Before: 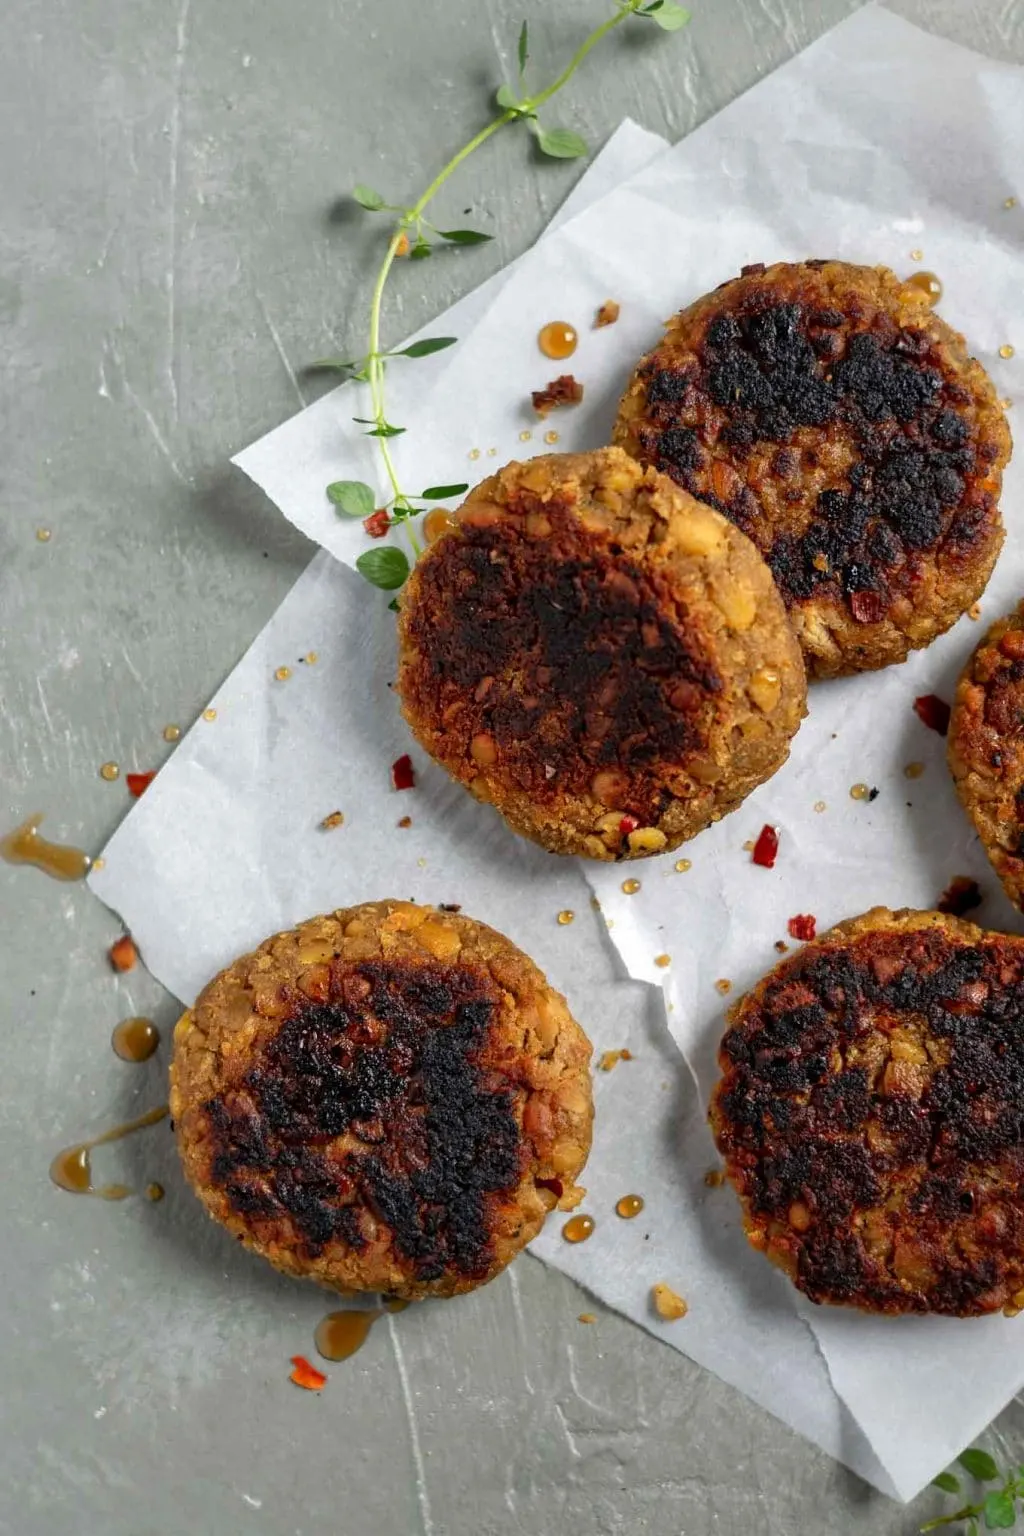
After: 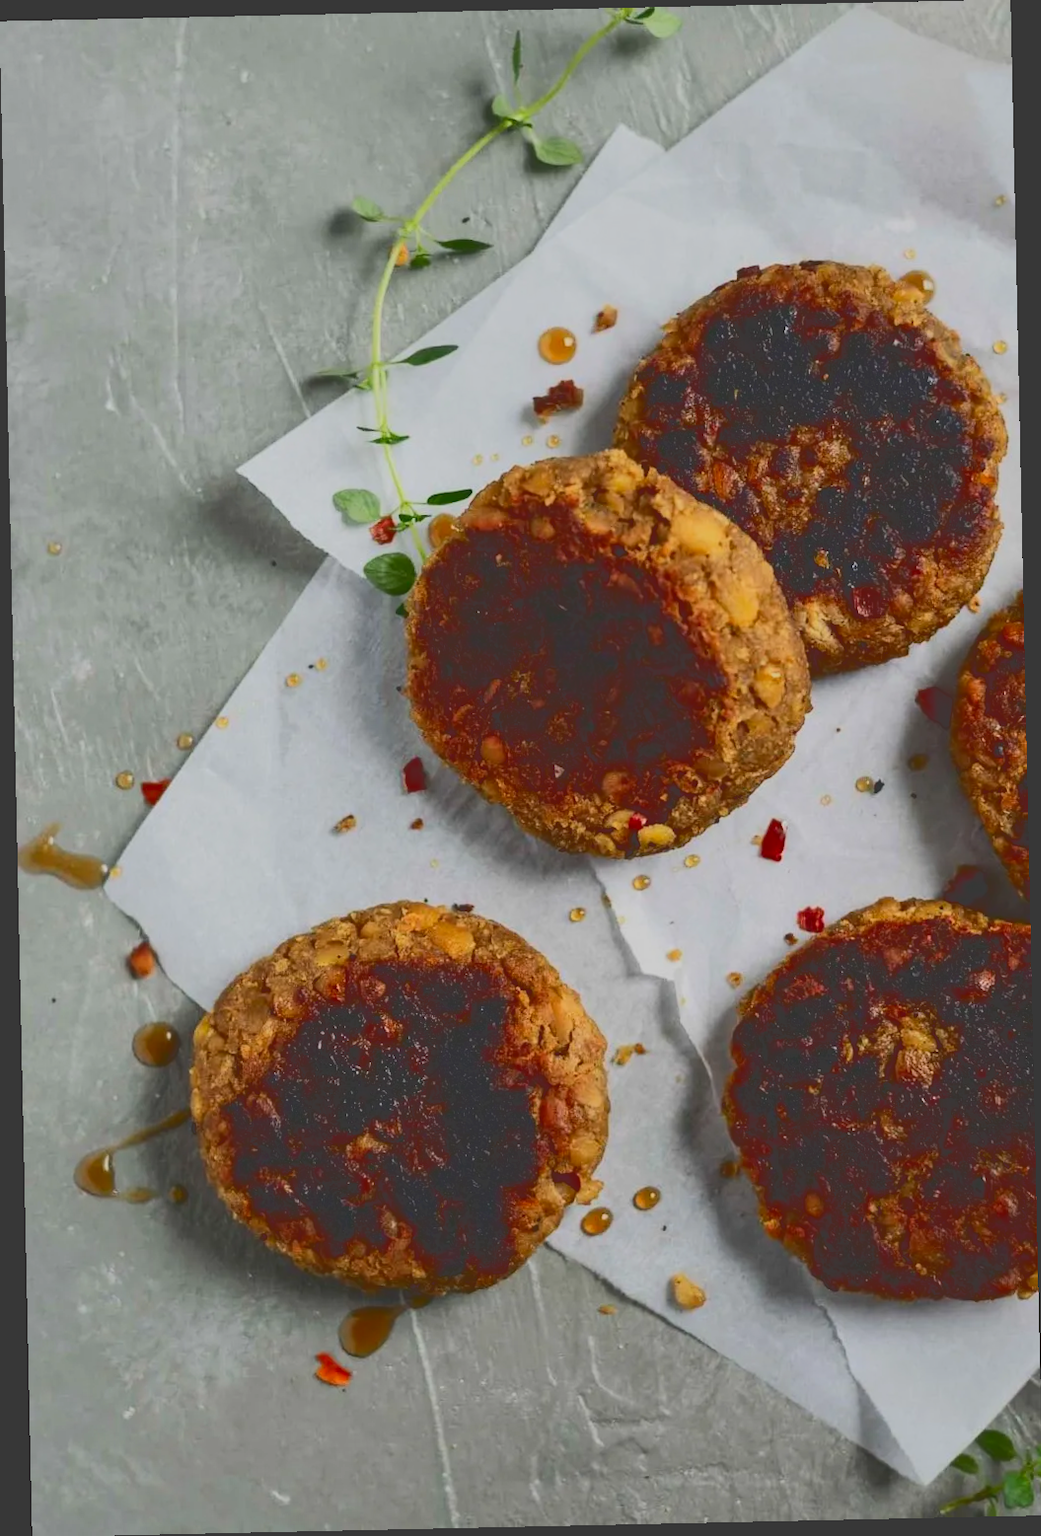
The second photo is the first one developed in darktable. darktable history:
rotate and perspective: rotation -1.24°, automatic cropping off
tone curve: curves: ch0 [(0, 0.23) (0.125, 0.207) (0.245, 0.227) (0.736, 0.695) (1, 0.824)], color space Lab, independent channels, preserve colors none
